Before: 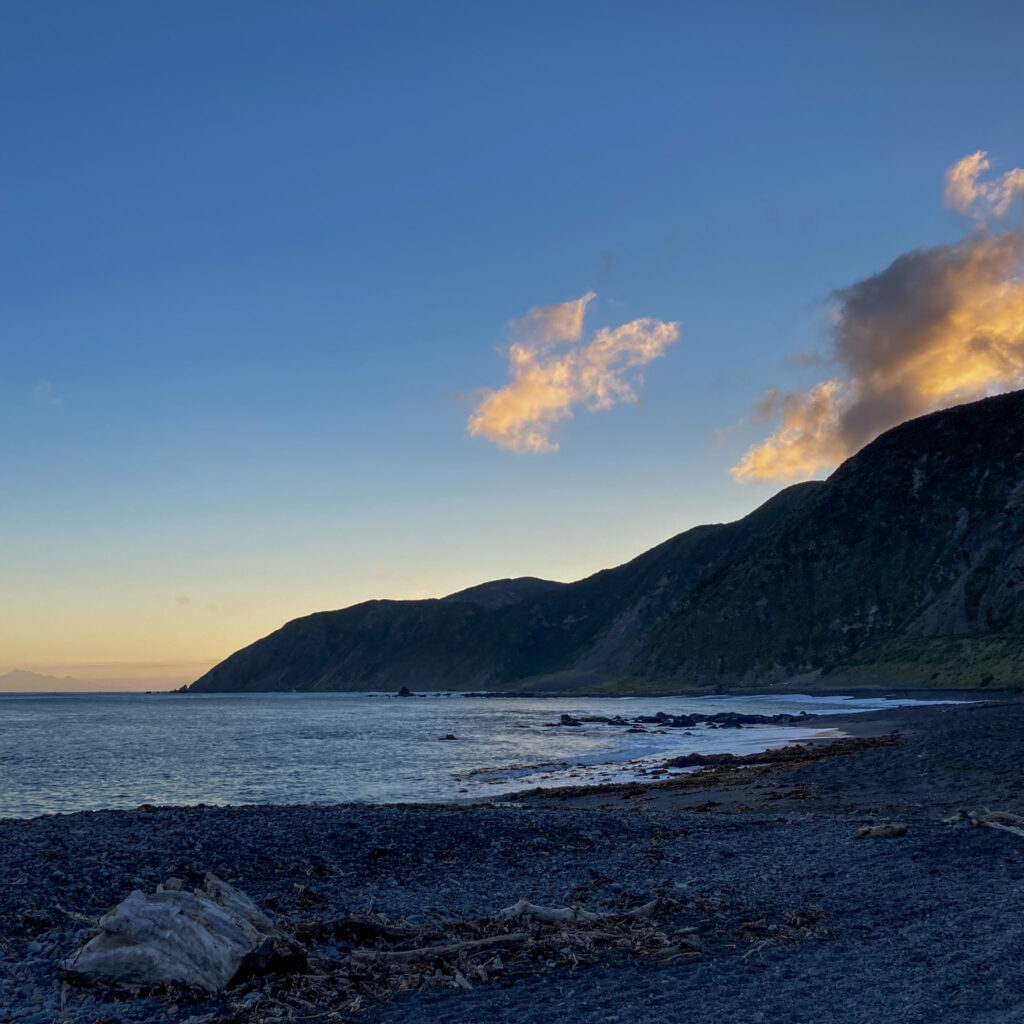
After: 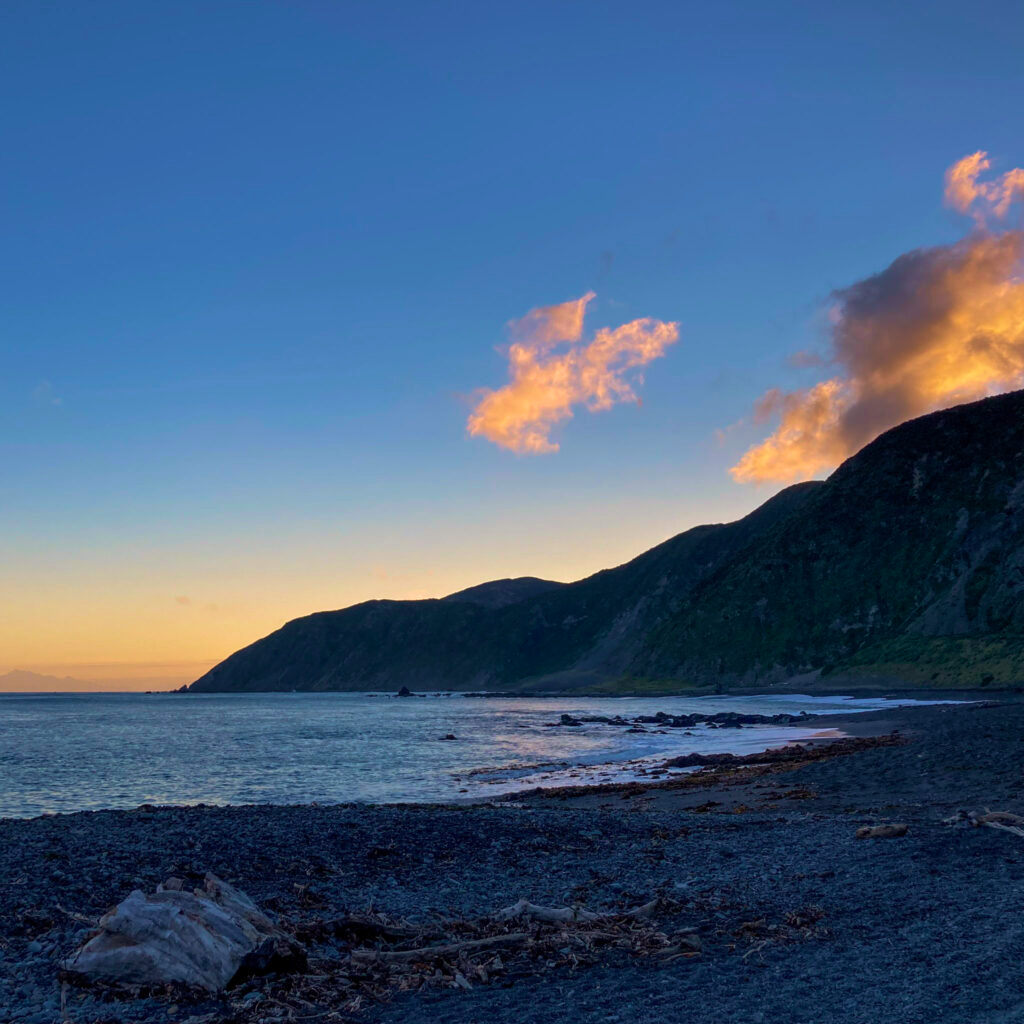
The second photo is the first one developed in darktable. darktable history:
velvia: strength 45%
color correction: highlights a* 7.34, highlights b* 4.37
